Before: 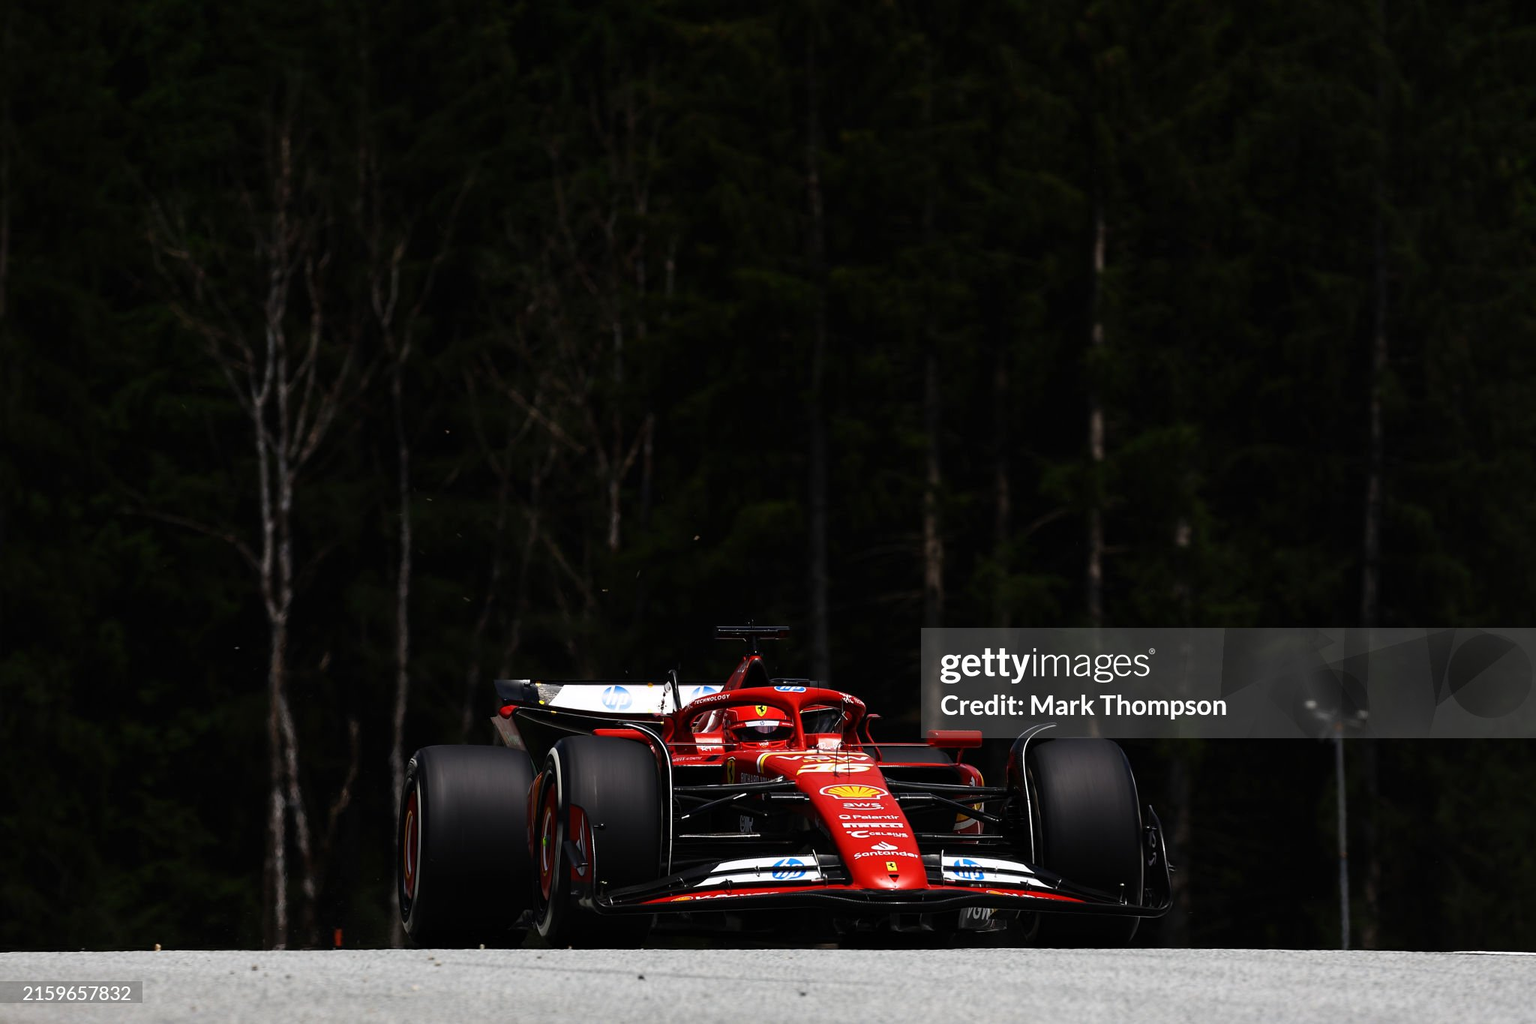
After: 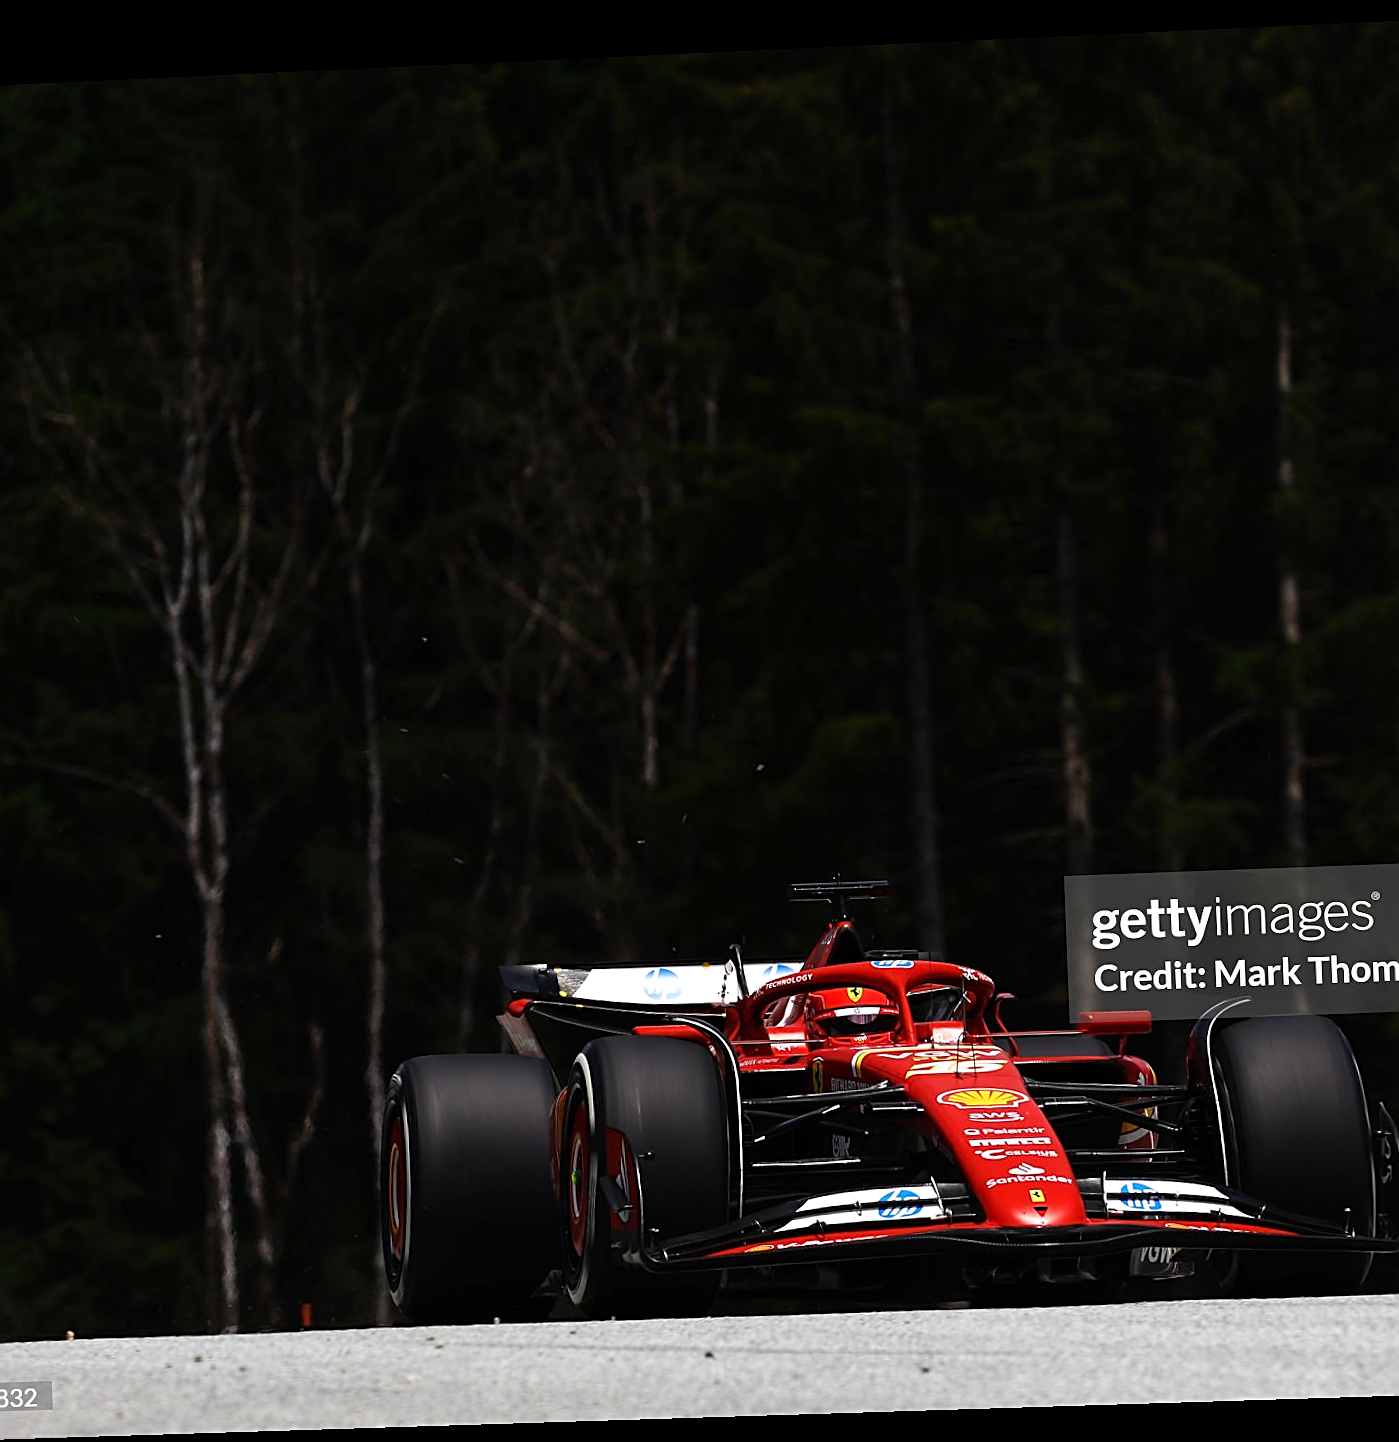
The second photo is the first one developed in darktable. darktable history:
crop and rotate: left 8.786%, right 24.548%
rotate and perspective: rotation -2.22°, lens shift (horizontal) -0.022, automatic cropping off
exposure: exposure 0.2 EV, compensate highlight preservation false
sharpen: on, module defaults
